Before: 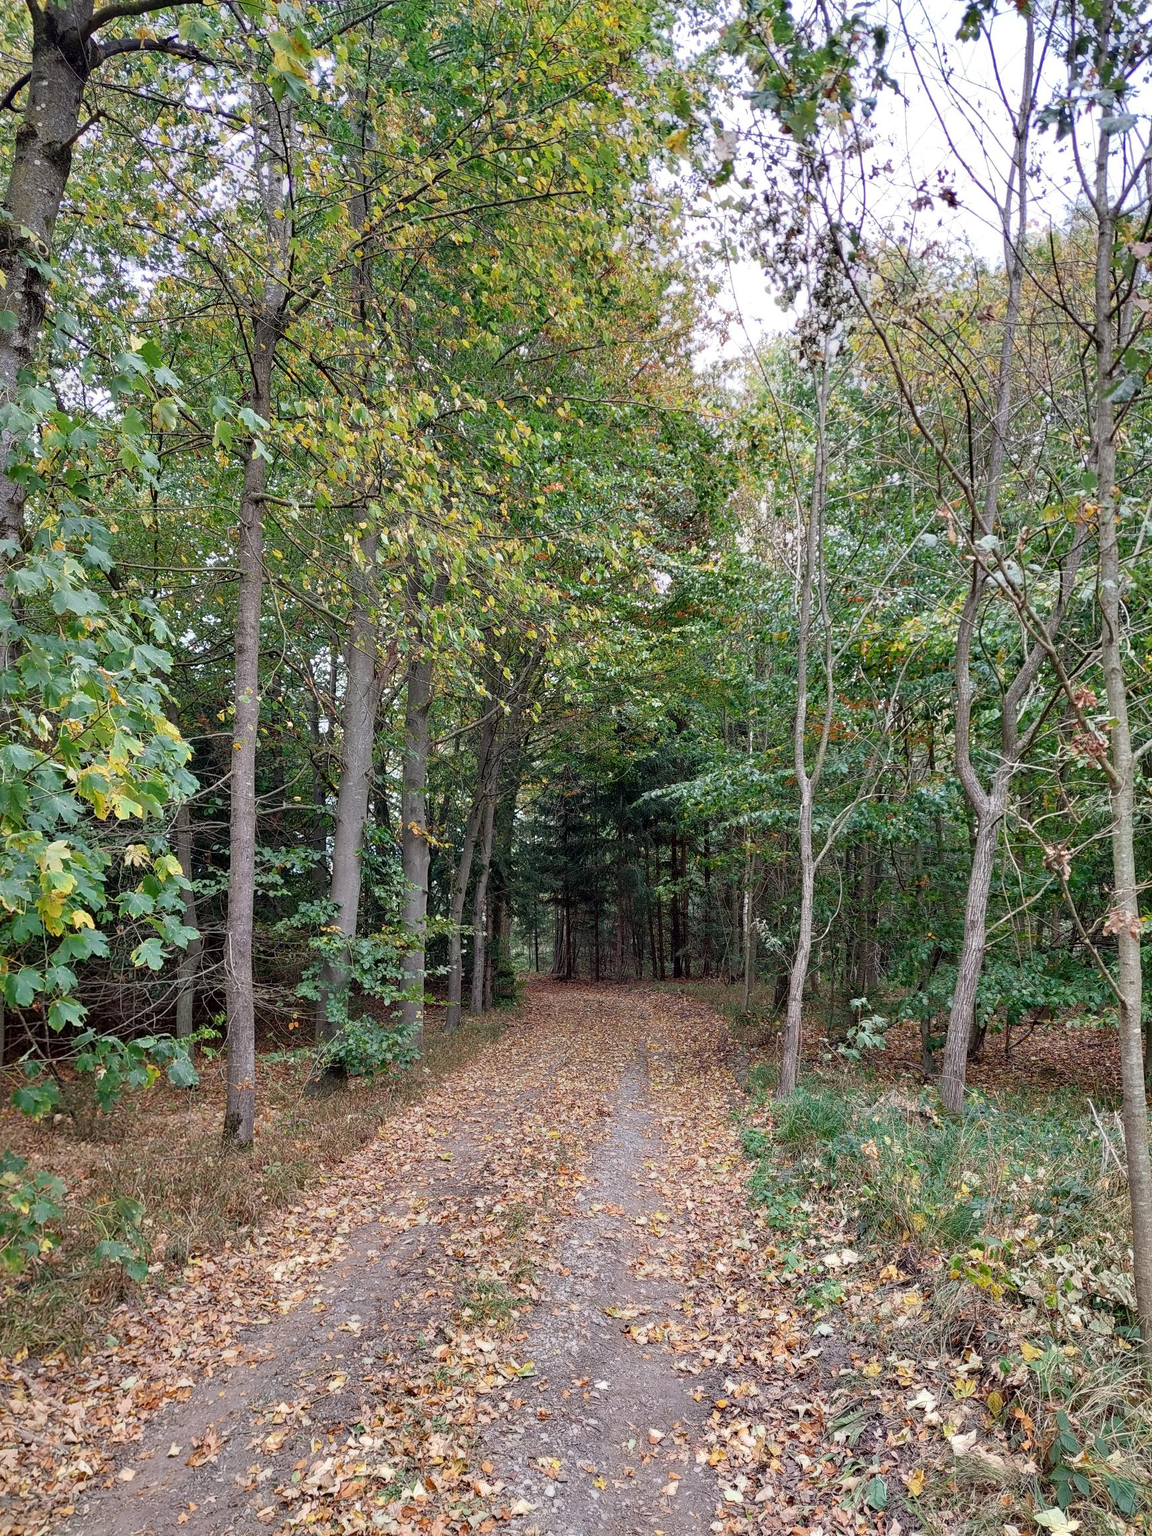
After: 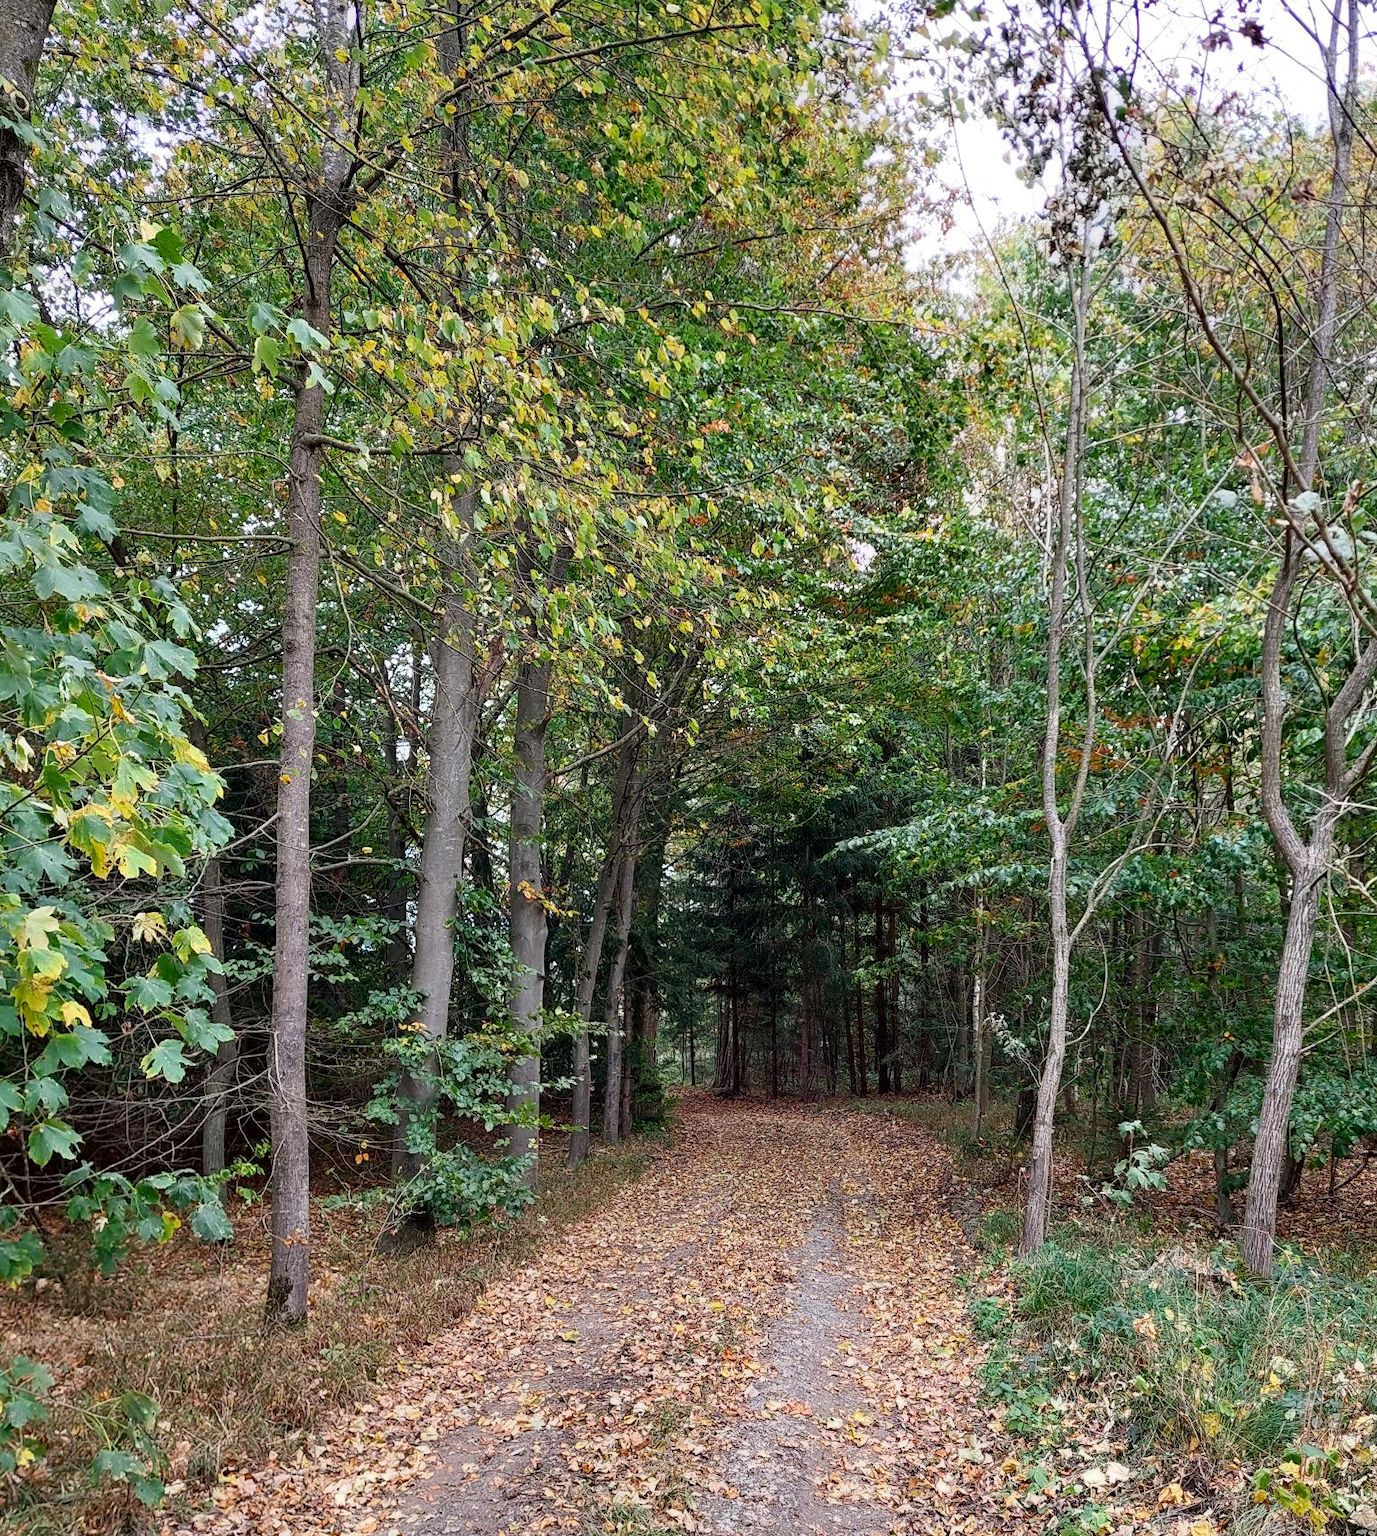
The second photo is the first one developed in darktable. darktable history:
contrast brightness saturation: contrast 0.15, brightness -0.01, saturation 0.1
crop and rotate: left 2.425%, top 11.305%, right 9.6%, bottom 15.08%
